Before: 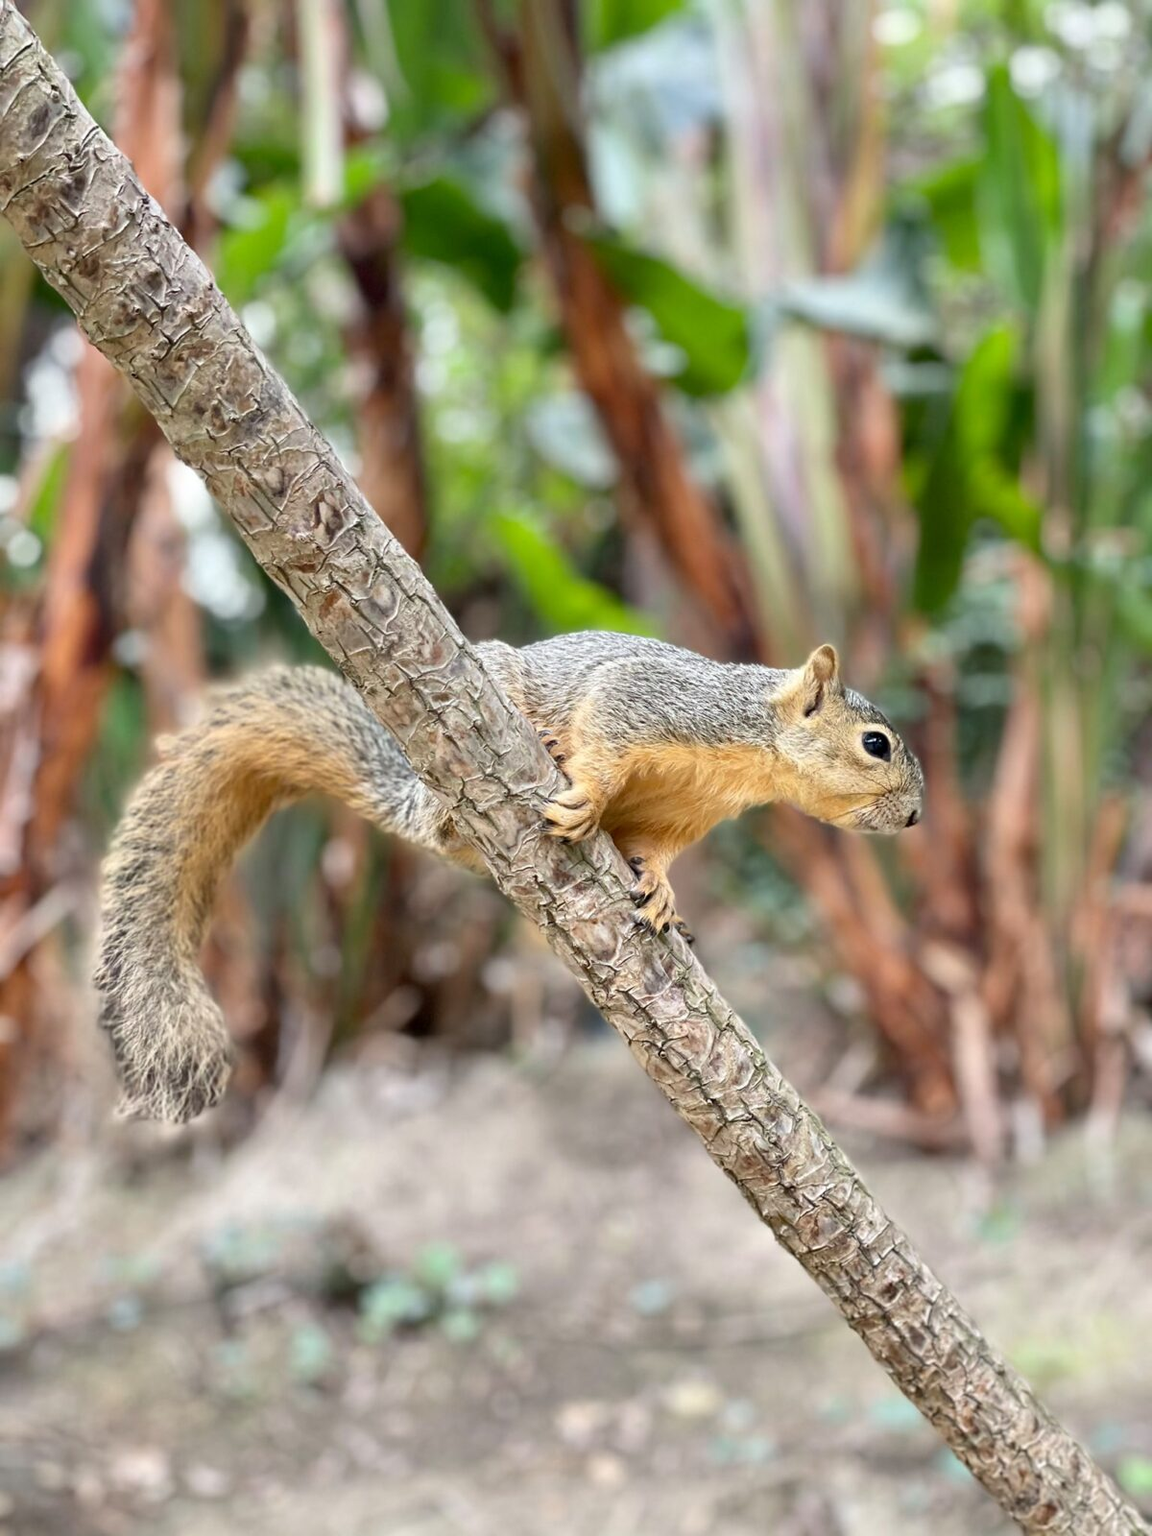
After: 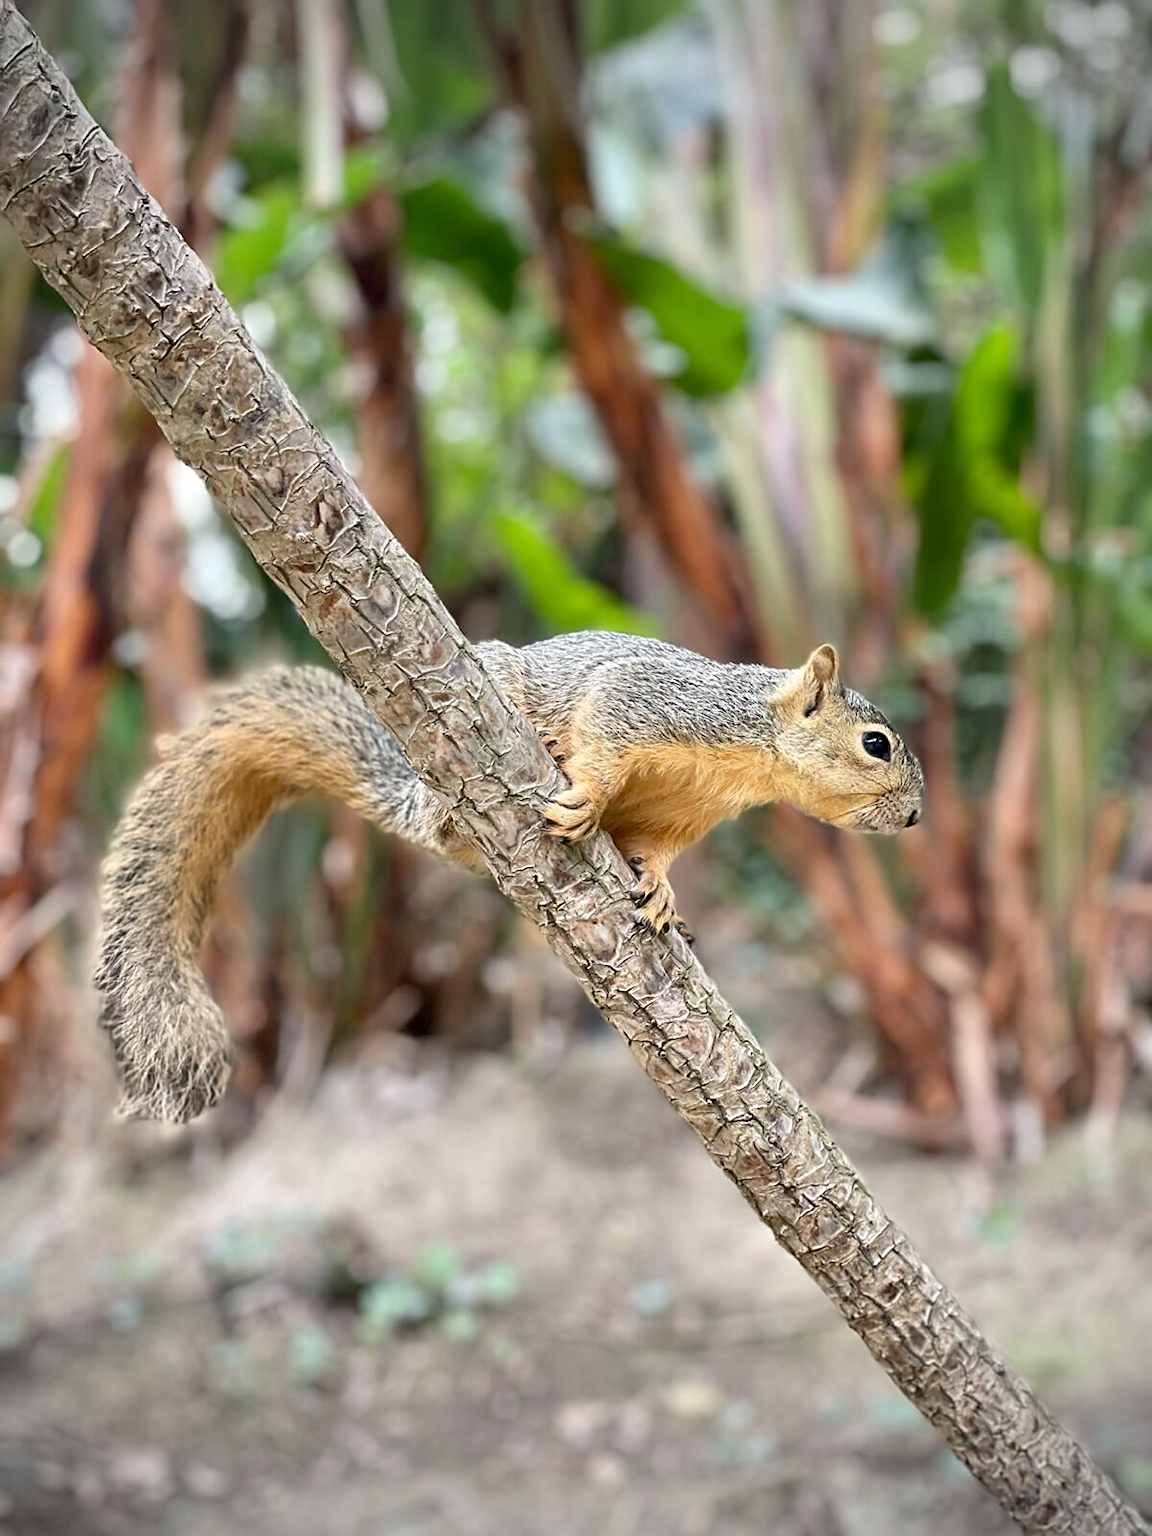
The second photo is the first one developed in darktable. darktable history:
vignetting: fall-off start 89.52%, fall-off radius 43.08%, width/height ratio 1.155
exposure: compensate exposure bias true, compensate highlight preservation false
sharpen: amount 0.491
